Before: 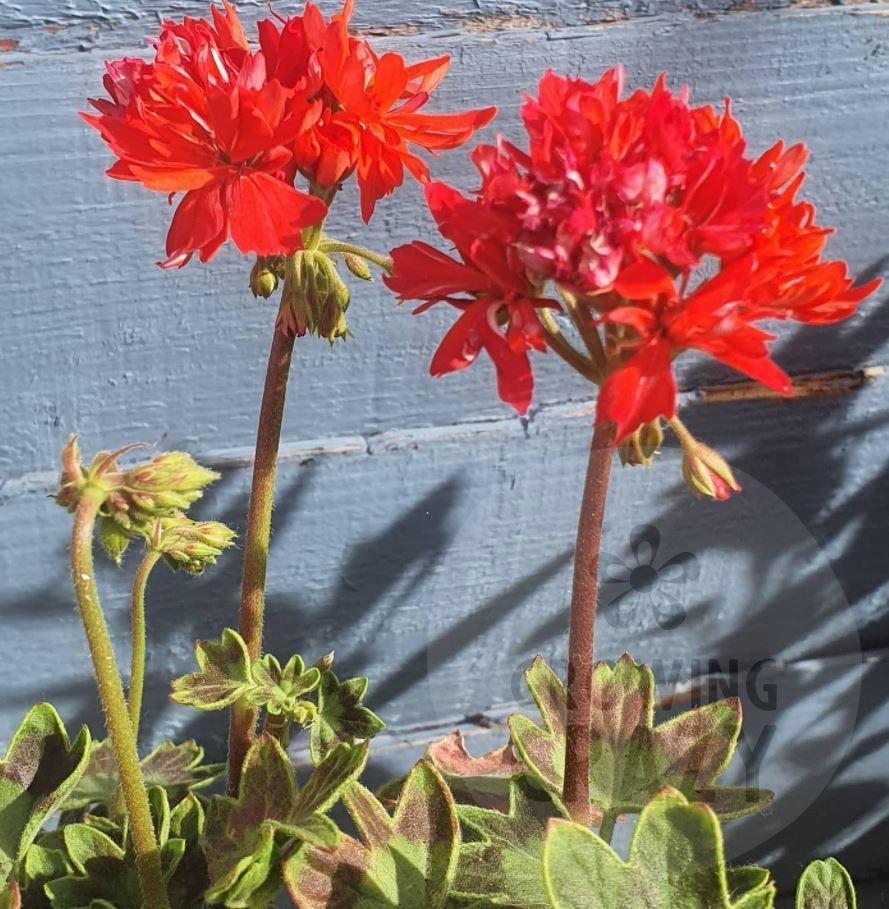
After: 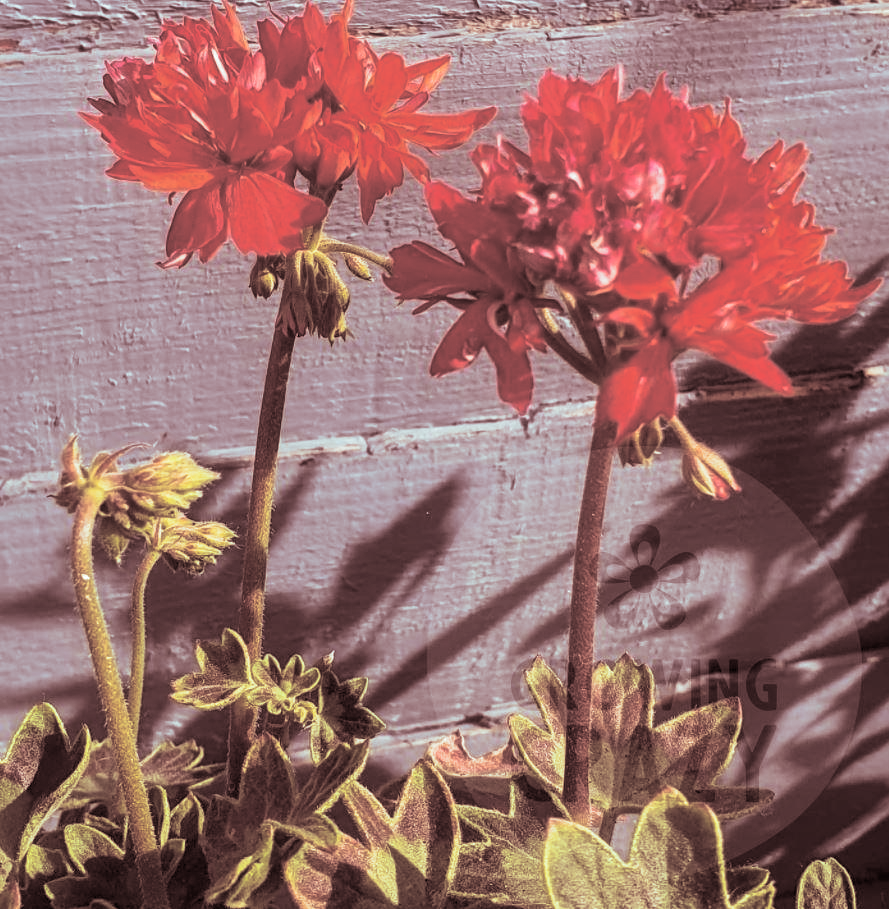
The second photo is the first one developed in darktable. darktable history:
color correction: highlights a* 6.27, highlights b* 8.19, shadows a* 5.94, shadows b* 7.23, saturation 0.9
split-toning: shadows › saturation 0.3, highlights › hue 180°, highlights › saturation 0.3, compress 0%
local contrast: on, module defaults
